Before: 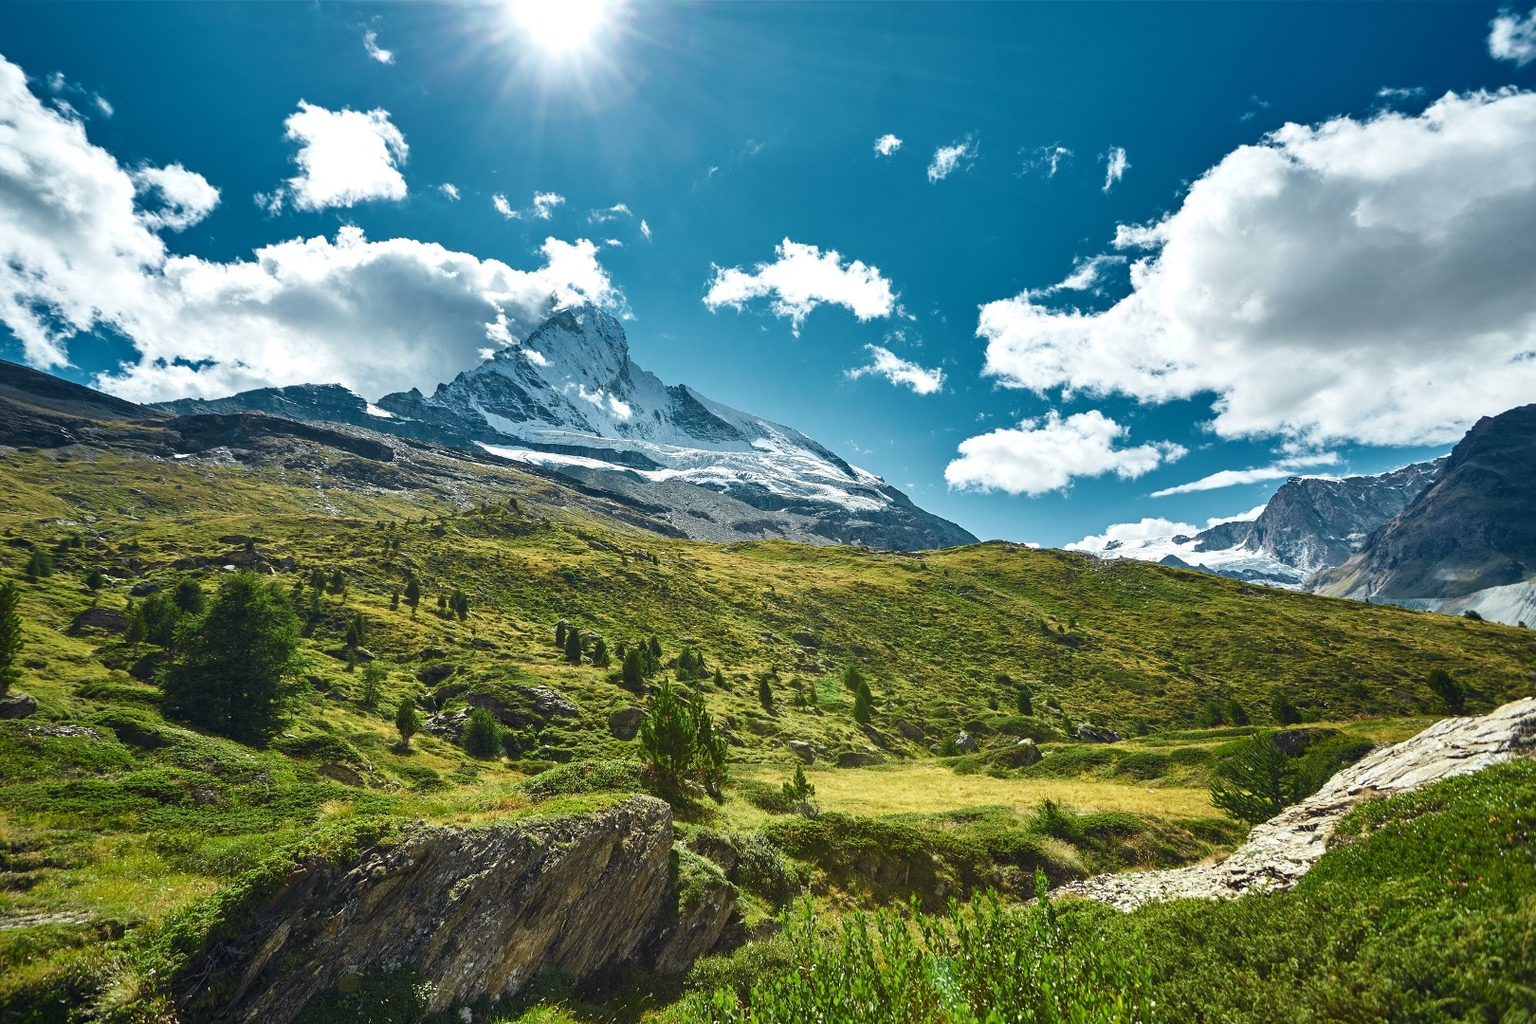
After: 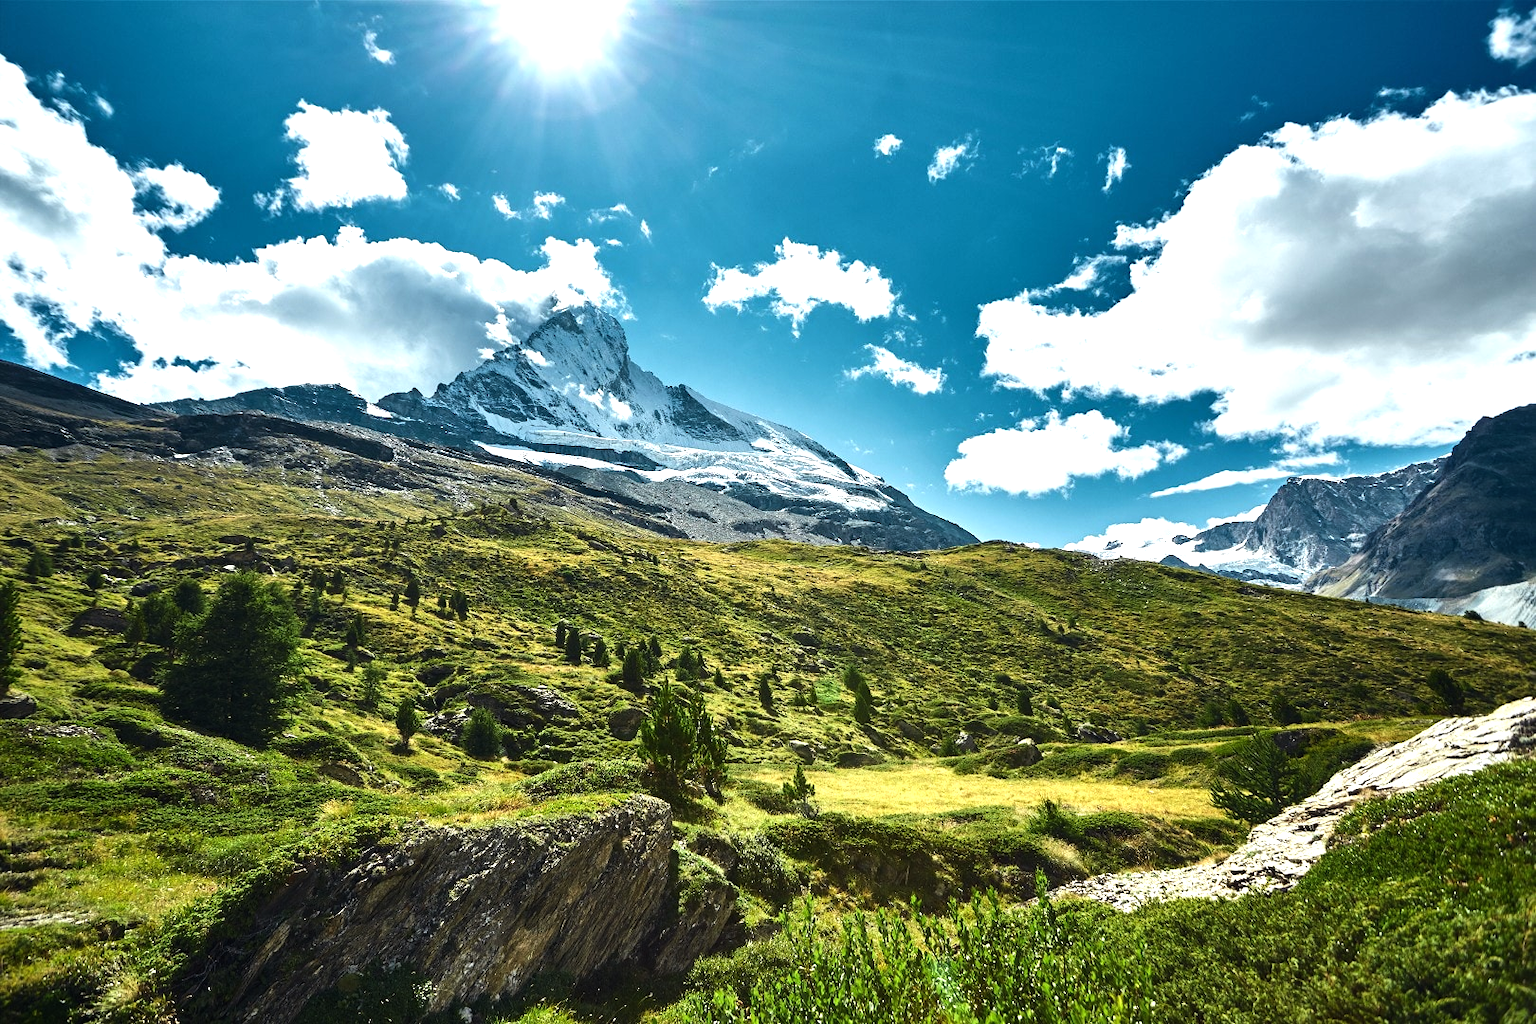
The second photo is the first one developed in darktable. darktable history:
tone equalizer: -8 EV -0.77 EV, -7 EV -0.704 EV, -6 EV -0.622 EV, -5 EV -0.363 EV, -3 EV 0.372 EV, -2 EV 0.6 EV, -1 EV 0.687 EV, +0 EV 0.746 EV, edges refinement/feathering 500, mask exposure compensation -1.57 EV, preserve details no
